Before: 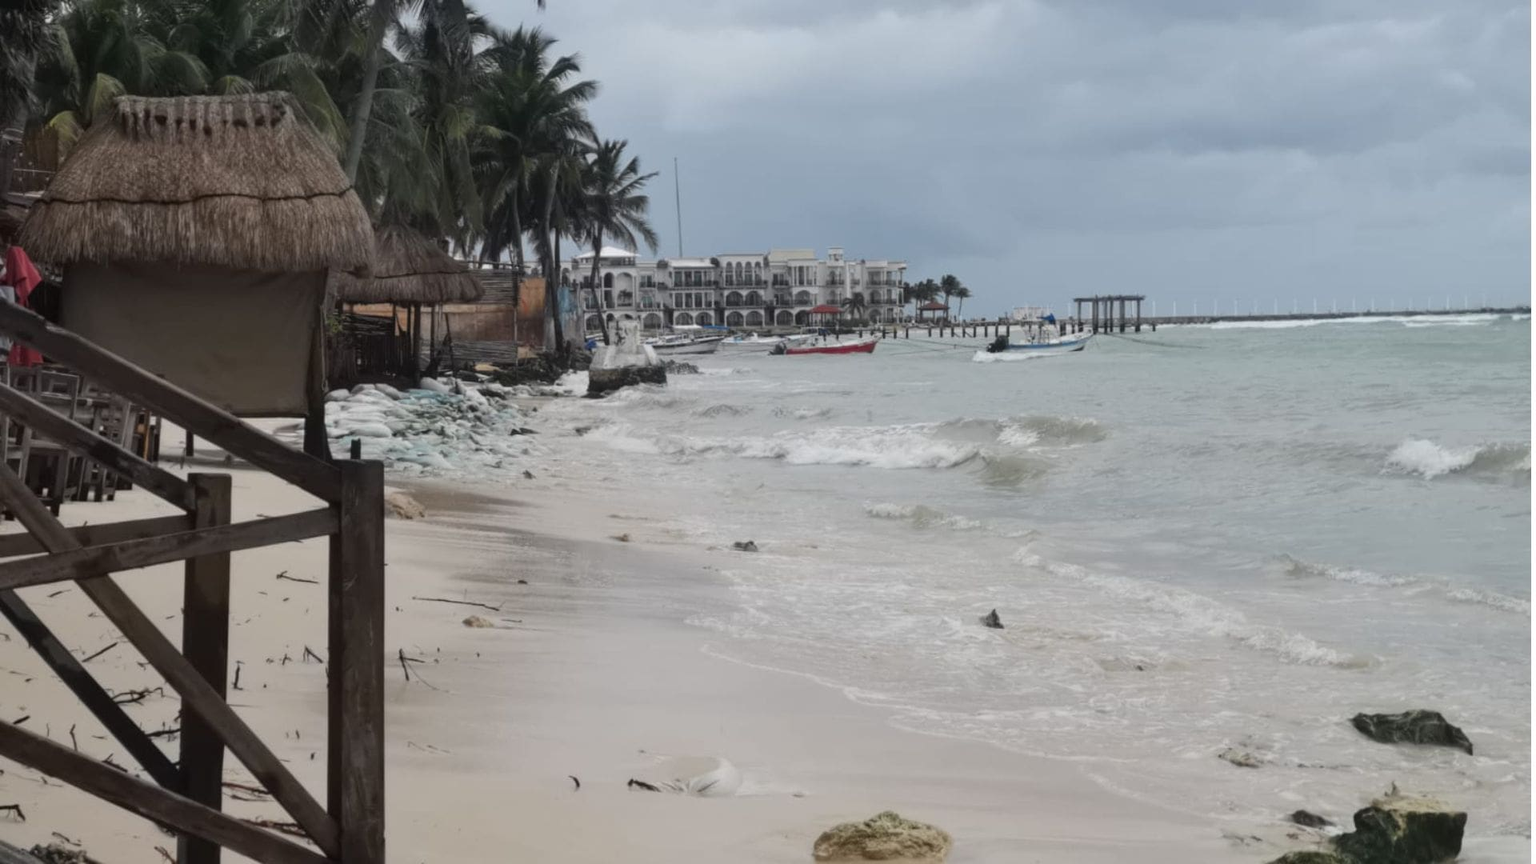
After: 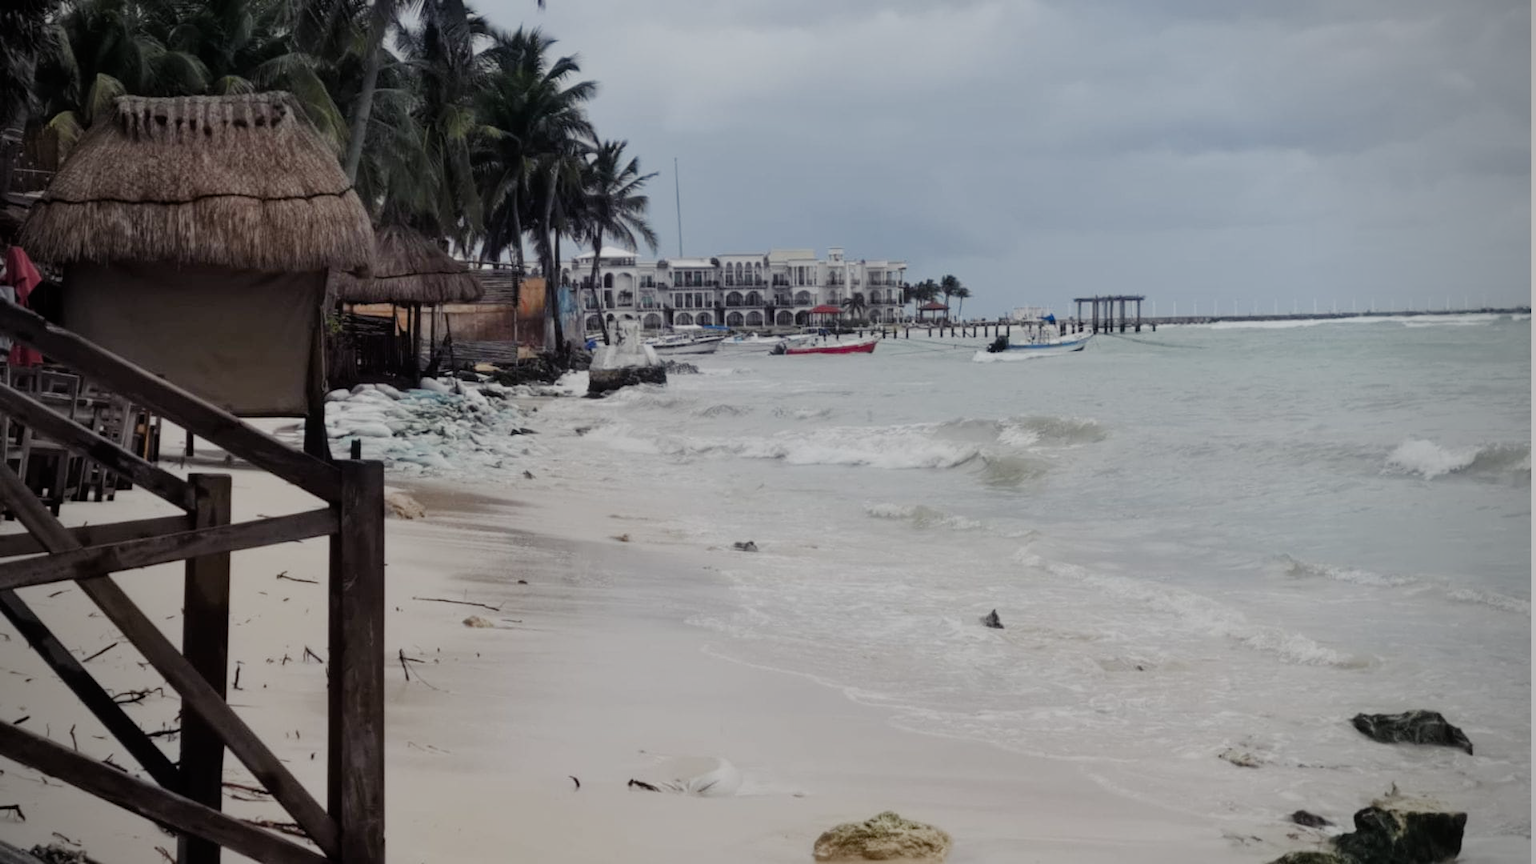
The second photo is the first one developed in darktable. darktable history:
vignetting: fall-off start 73.49%
filmic rgb: black relative exposure -7.65 EV, white relative exposure 4.56 EV, hardness 3.61, contrast 1.05
color balance rgb: shadows lift › chroma 3.191%, shadows lift › hue 281.06°, perceptual saturation grading › global saturation 20%, perceptual saturation grading › highlights -50.401%, perceptual saturation grading › shadows 30.033%, global vibrance 9.706%
